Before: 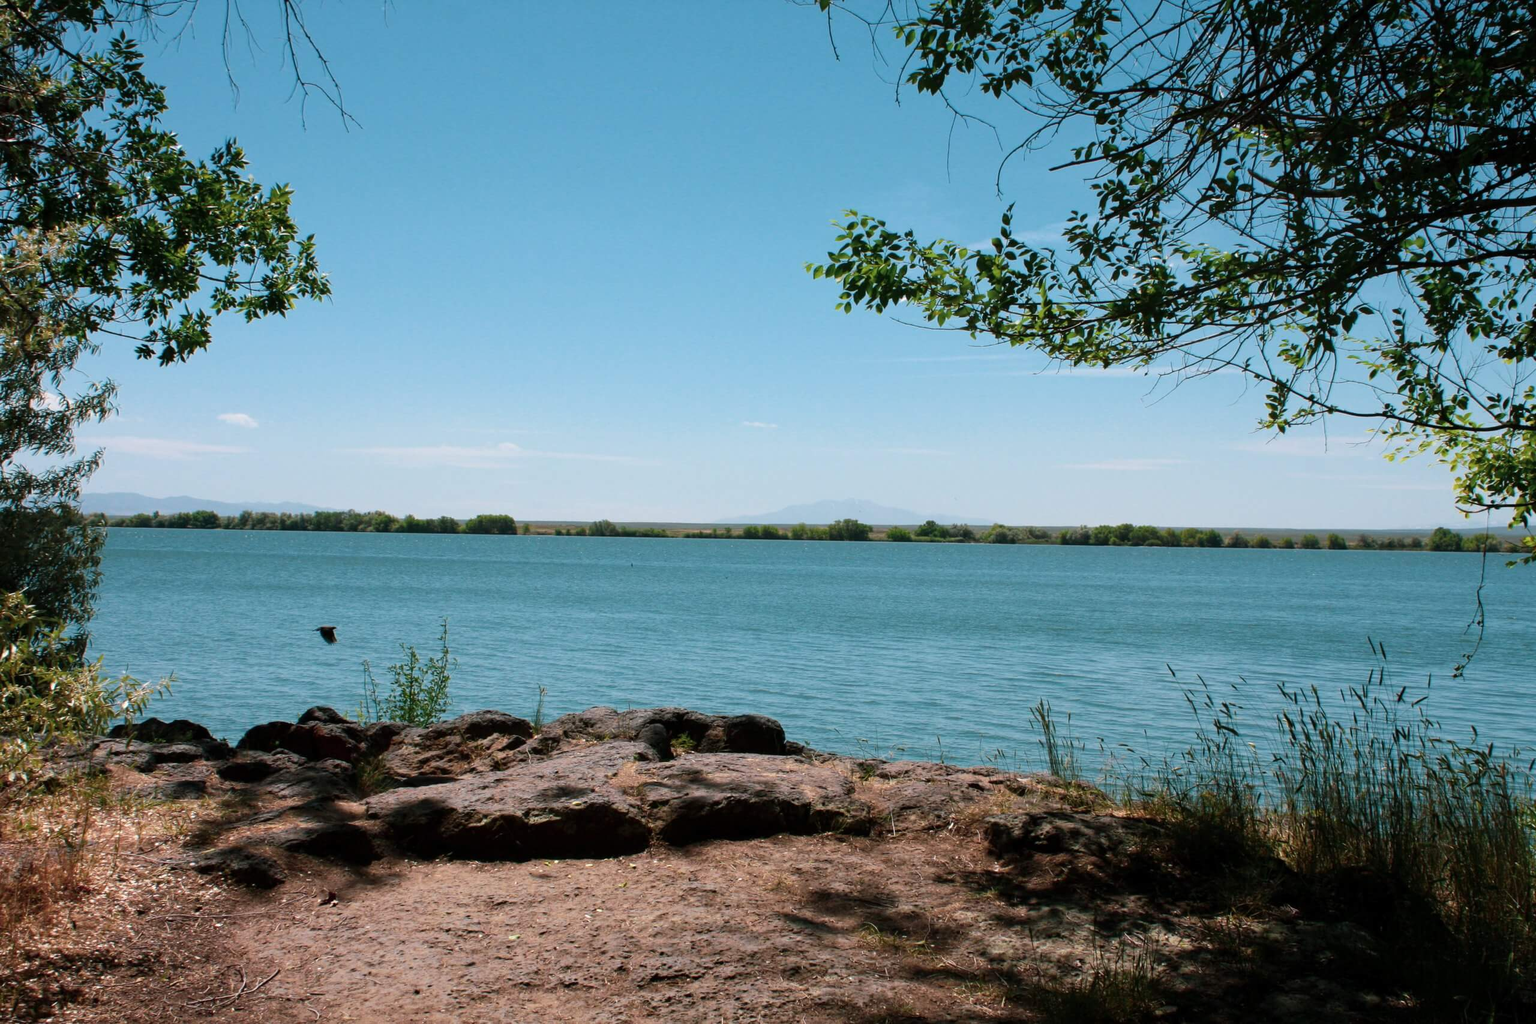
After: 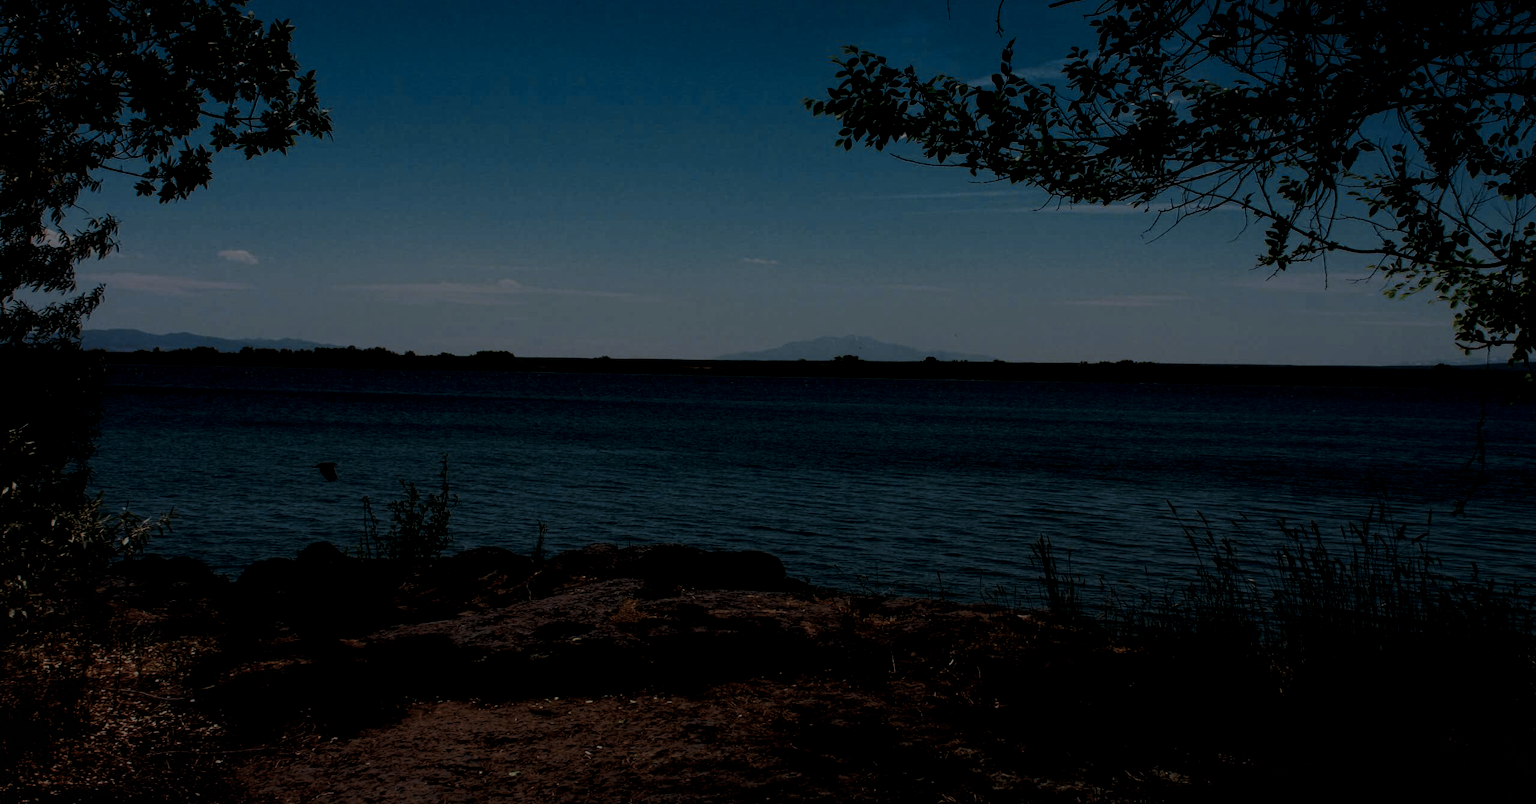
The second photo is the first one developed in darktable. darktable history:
tone curve: curves: ch0 [(0, 0) (0.003, 0.008) (0.011, 0.008) (0.025, 0.008) (0.044, 0.008) (0.069, 0.006) (0.1, 0.006) (0.136, 0.006) (0.177, 0.008) (0.224, 0.012) (0.277, 0.026) (0.335, 0.083) (0.399, 0.165) (0.468, 0.292) (0.543, 0.416) (0.623, 0.535) (0.709, 0.692) (0.801, 0.853) (0.898, 0.981) (1, 1)], preserve colors none
filmic rgb: black relative exposure -7.65 EV, white relative exposure 4.56 EV, hardness 3.61, color science v6 (2022)
exposure: exposure -1.937 EV, compensate highlight preservation false
local contrast: on, module defaults
crop and rotate: top 16%, bottom 5.438%
color zones: curves: ch0 [(0, 0.5) (0.125, 0.4) (0.25, 0.5) (0.375, 0.4) (0.5, 0.4) (0.625, 0.6) (0.75, 0.6) (0.875, 0.5)]; ch1 [(0, 0.35) (0.125, 0.45) (0.25, 0.35) (0.375, 0.35) (0.5, 0.35) (0.625, 0.35) (0.75, 0.45) (0.875, 0.35)]; ch2 [(0, 0.6) (0.125, 0.5) (0.25, 0.5) (0.375, 0.6) (0.5, 0.6) (0.625, 0.5) (0.75, 0.5) (0.875, 0.5)], mix 41.75%
